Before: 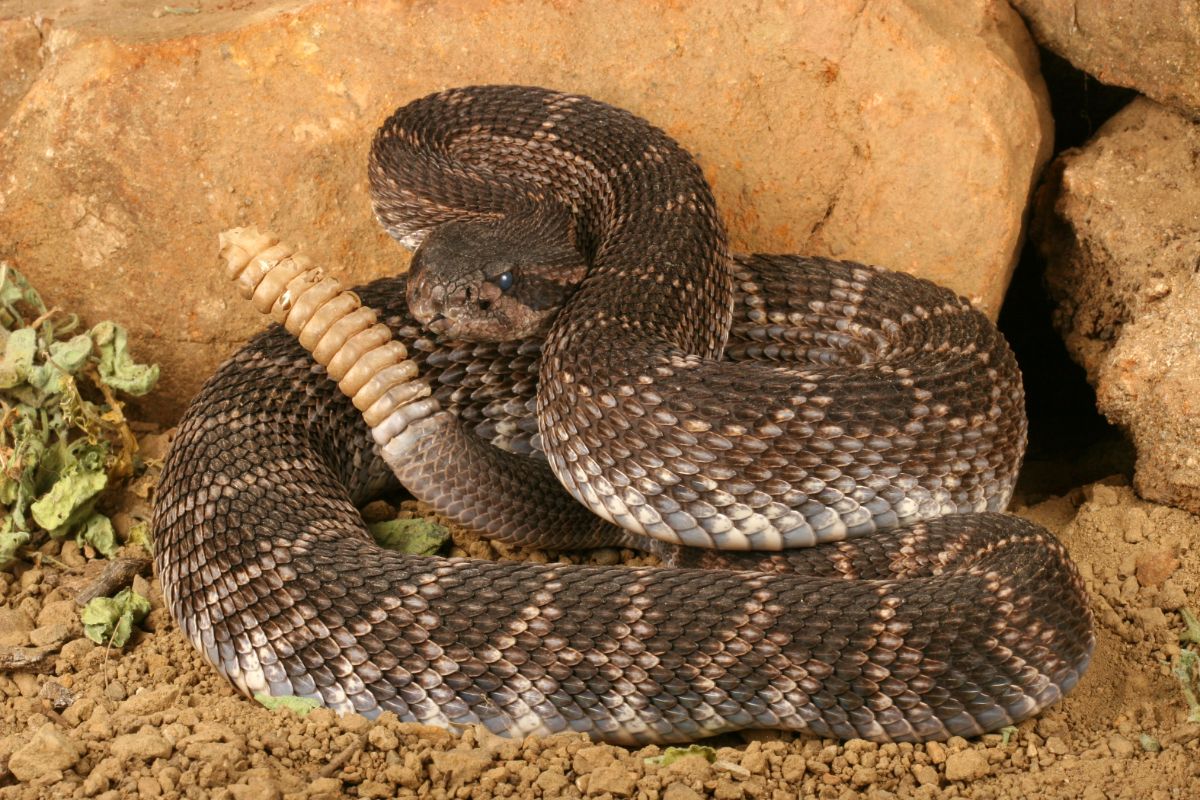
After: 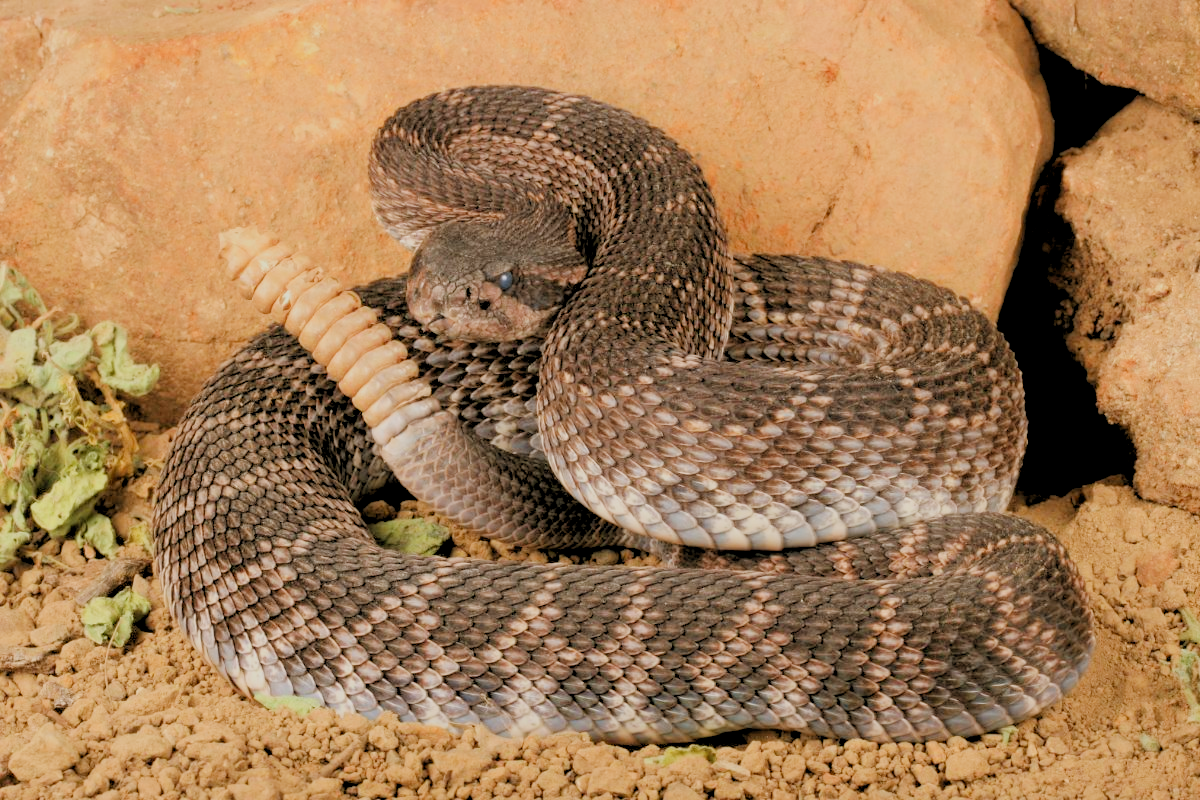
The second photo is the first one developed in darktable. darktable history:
rgb levels: preserve colors sum RGB, levels [[0.038, 0.433, 0.934], [0, 0.5, 1], [0, 0.5, 1]]
filmic rgb: black relative exposure -8.54 EV, white relative exposure 5.52 EV, hardness 3.39, contrast 1.016
exposure: exposure 0.657 EV, compensate highlight preservation false
